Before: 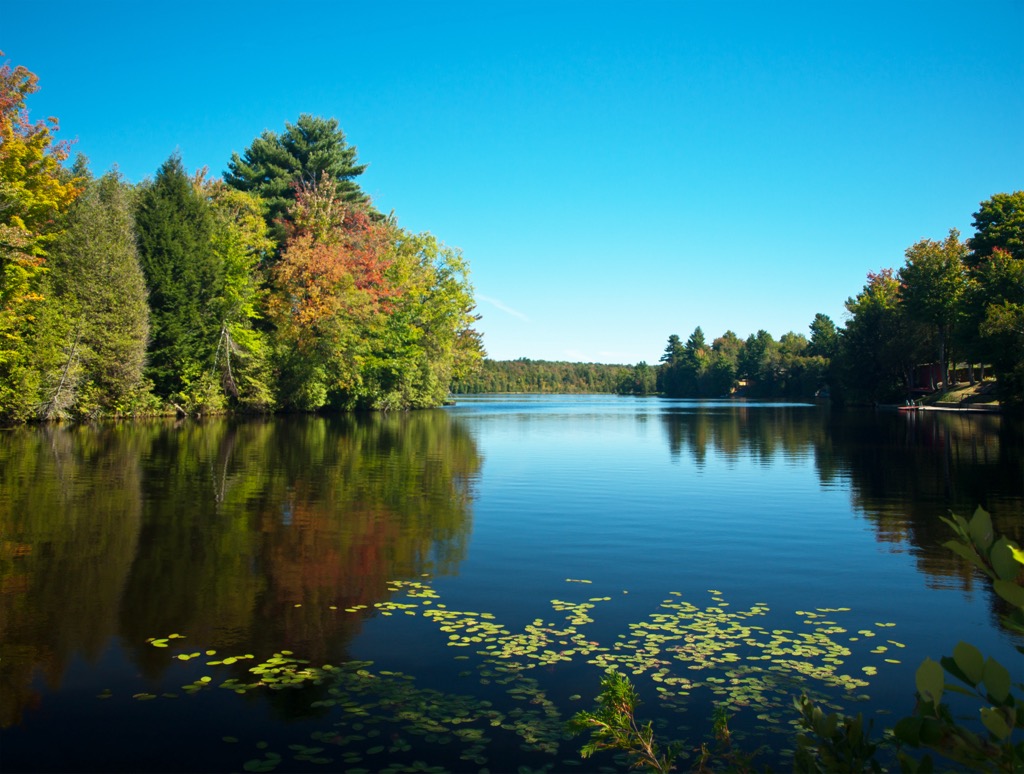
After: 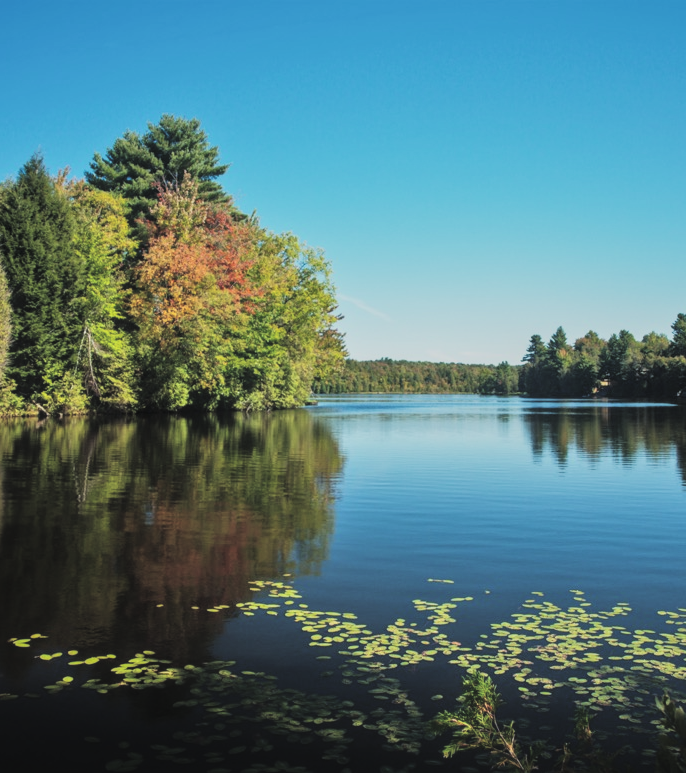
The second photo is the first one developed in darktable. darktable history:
tone equalizer: -8 EV 0.018 EV, -7 EV -0.01 EV, -6 EV 0.031 EV, -5 EV 0.043 EV, -4 EV 0.312 EV, -3 EV 0.637 EV, -2 EV 0.562 EV, -1 EV 0.196 EV, +0 EV 0.042 EV
crop and rotate: left 13.553%, right 19.431%
exposure: black level correction -0.036, exposure -0.495 EV, compensate highlight preservation false
filmic rgb: black relative exposure -5.13 EV, white relative exposure 3.99 EV, threshold 2.95 EV, hardness 2.9, contrast 1.299, highlights saturation mix -28.91%, enable highlight reconstruction true
local contrast: on, module defaults
